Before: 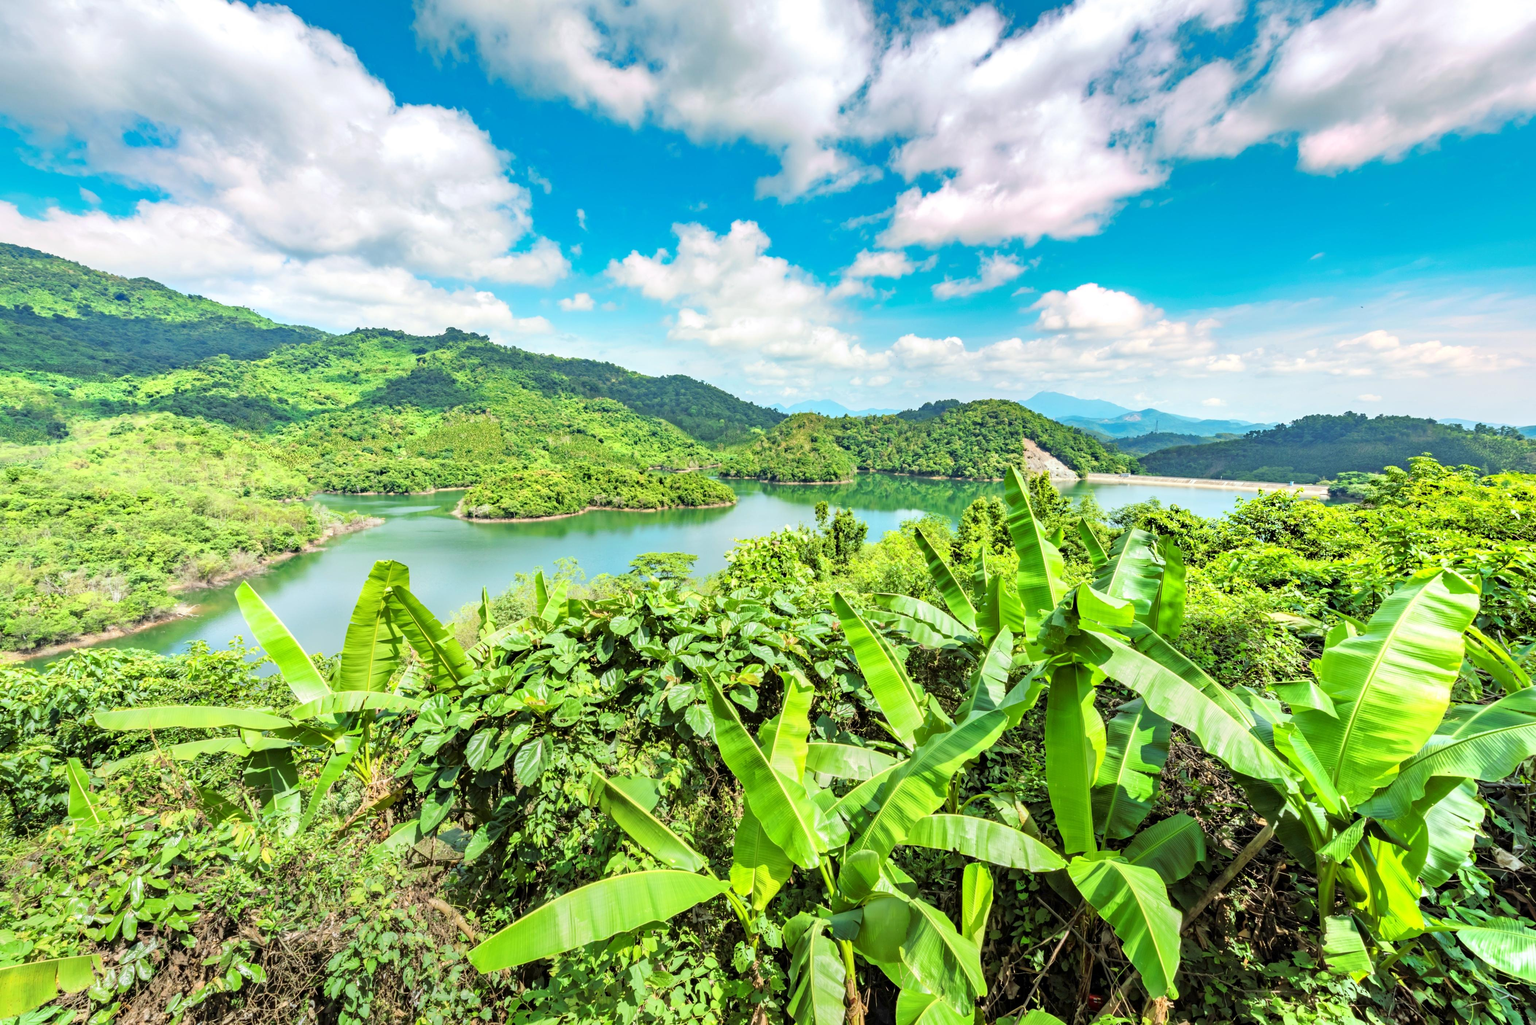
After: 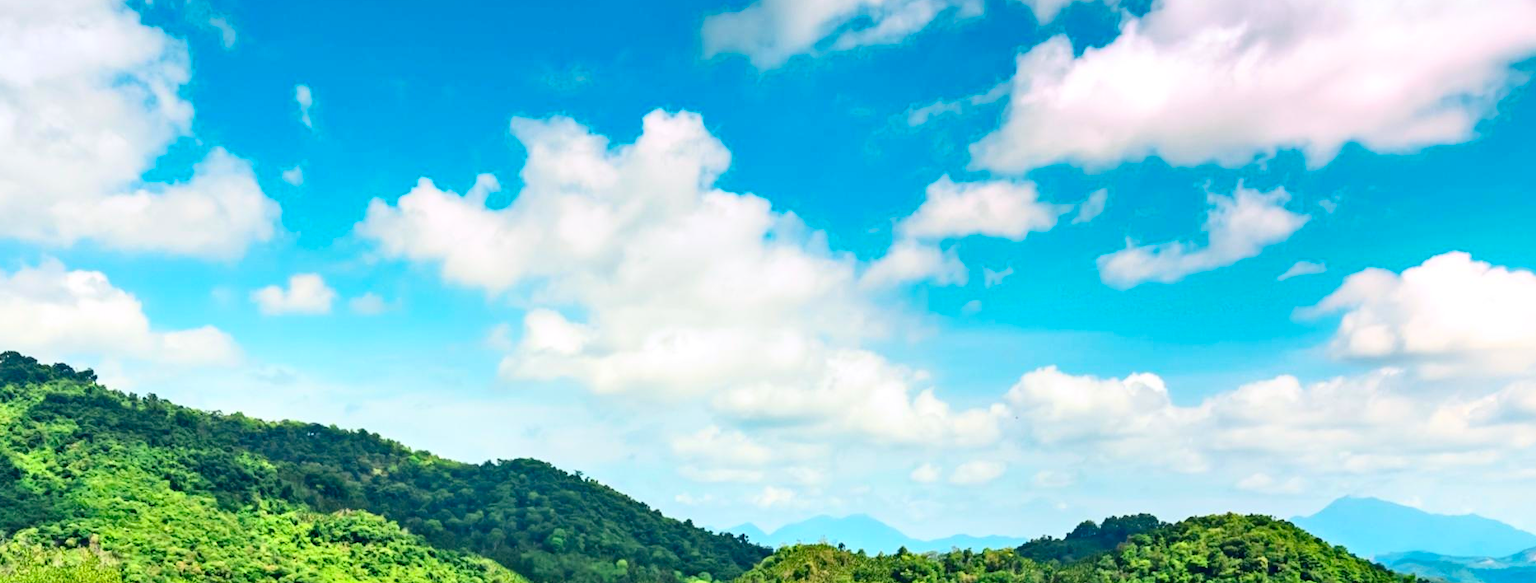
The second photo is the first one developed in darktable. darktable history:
crop: left 29.086%, top 16.783%, right 26.624%, bottom 58.02%
contrast brightness saturation: contrast 0.216, brightness -0.188, saturation 0.231
